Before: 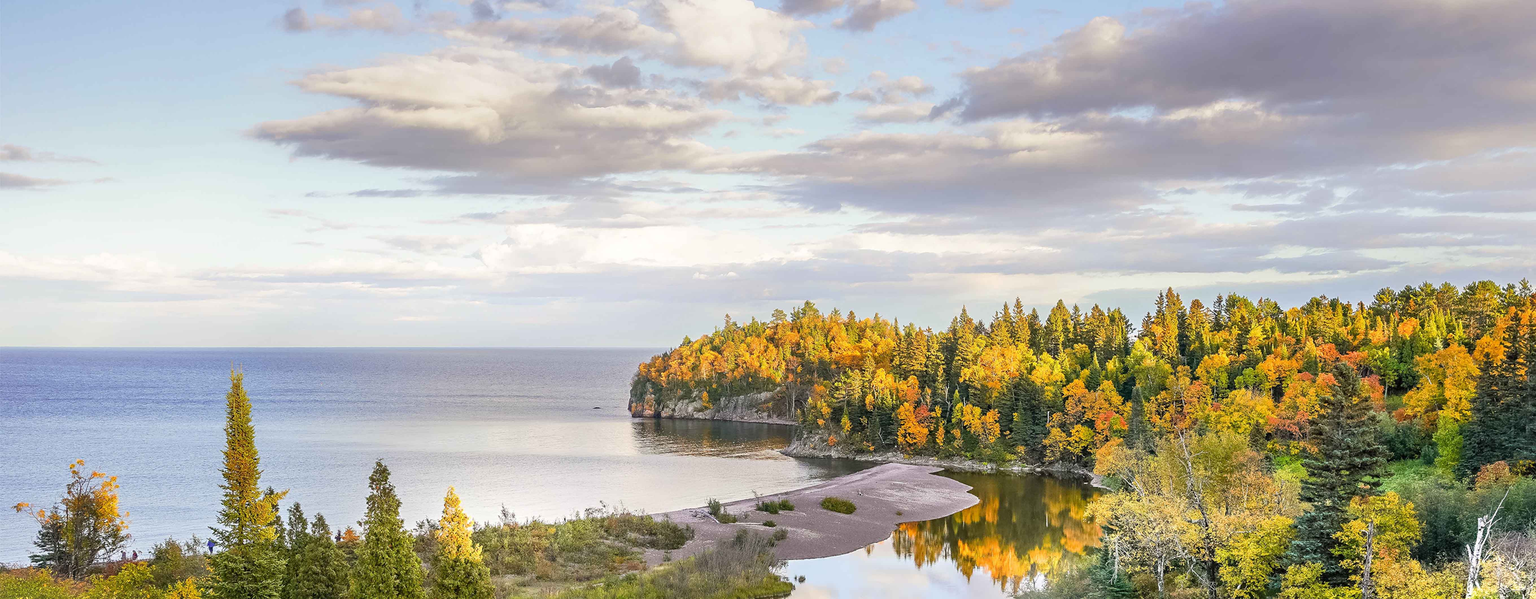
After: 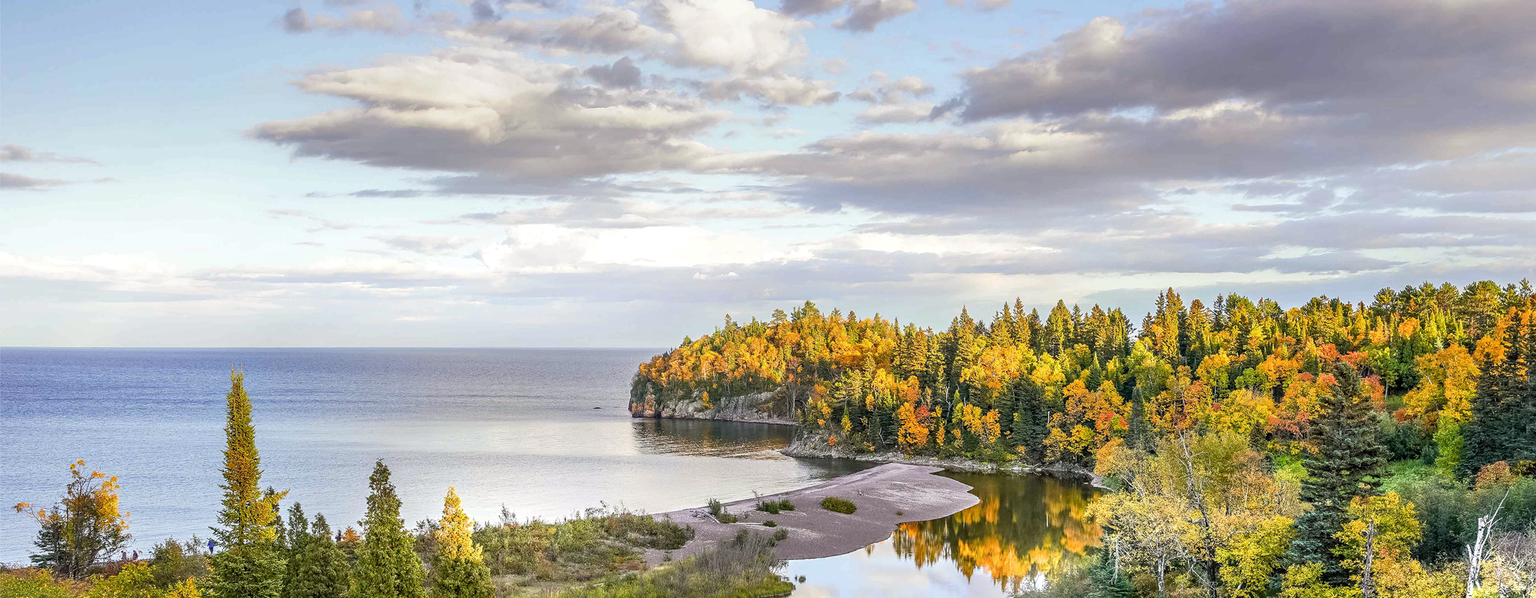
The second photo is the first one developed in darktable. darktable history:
local contrast: on, module defaults
white balance: red 0.986, blue 1.01
